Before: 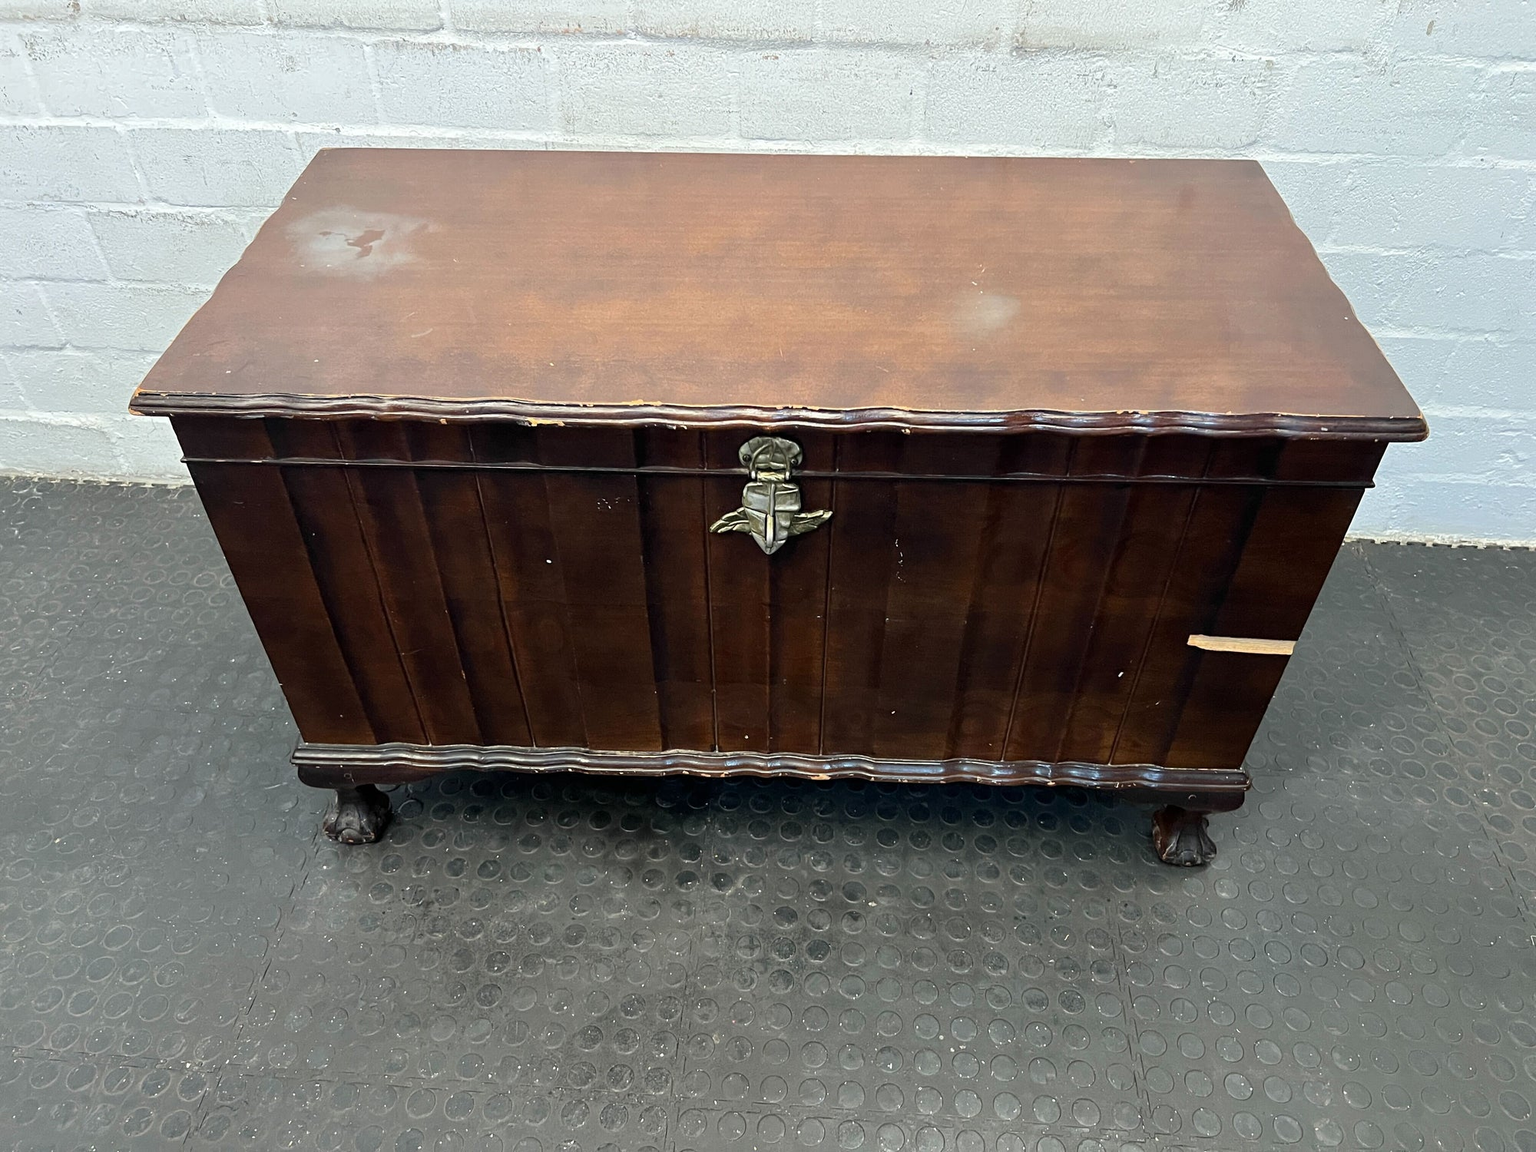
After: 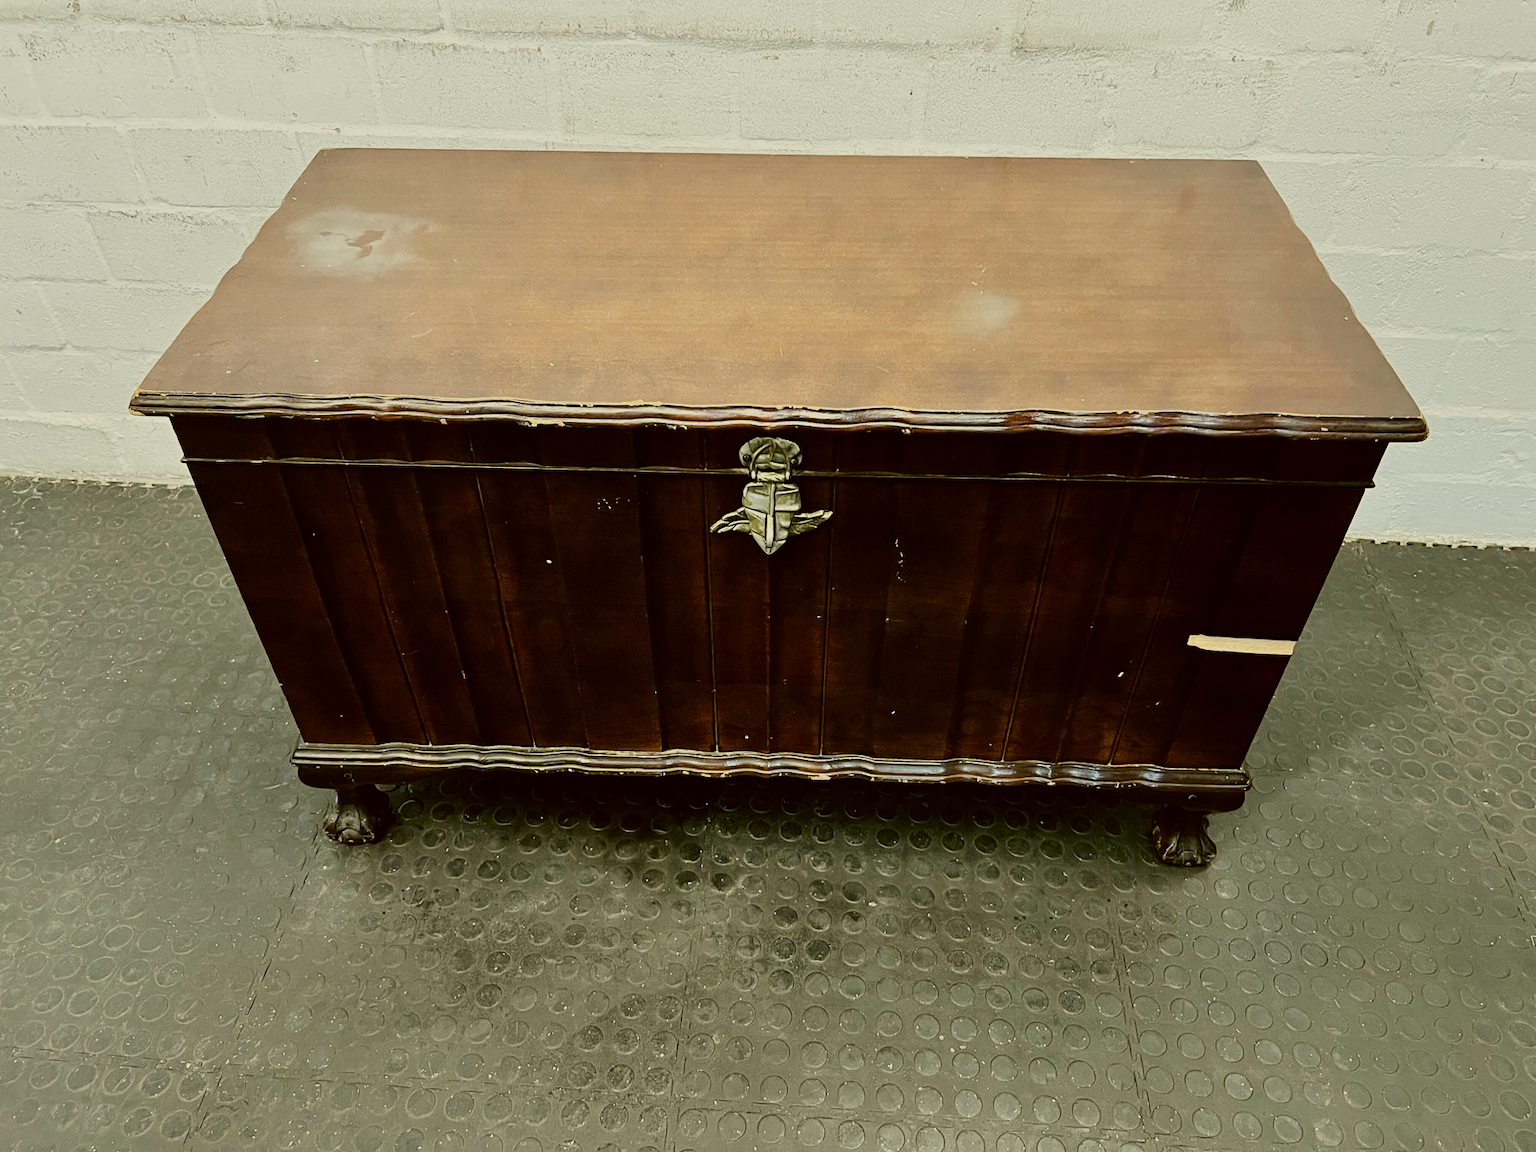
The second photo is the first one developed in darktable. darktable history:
color correction: highlights a* -1.43, highlights b* 10.12, shadows a* 0.395, shadows b* 19.35
shadows and highlights: radius 125.46, shadows 30.51, highlights -30.51, low approximation 0.01, soften with gaussian
sigmoid: skew -0.2, preserve hue 0%, red attenuation 0.1, red rotation 0.035, green attenuation 0.1, green rotation -0.017, blue attenuation 0.15, blue rotation -0.052, base primaries Rec2020
